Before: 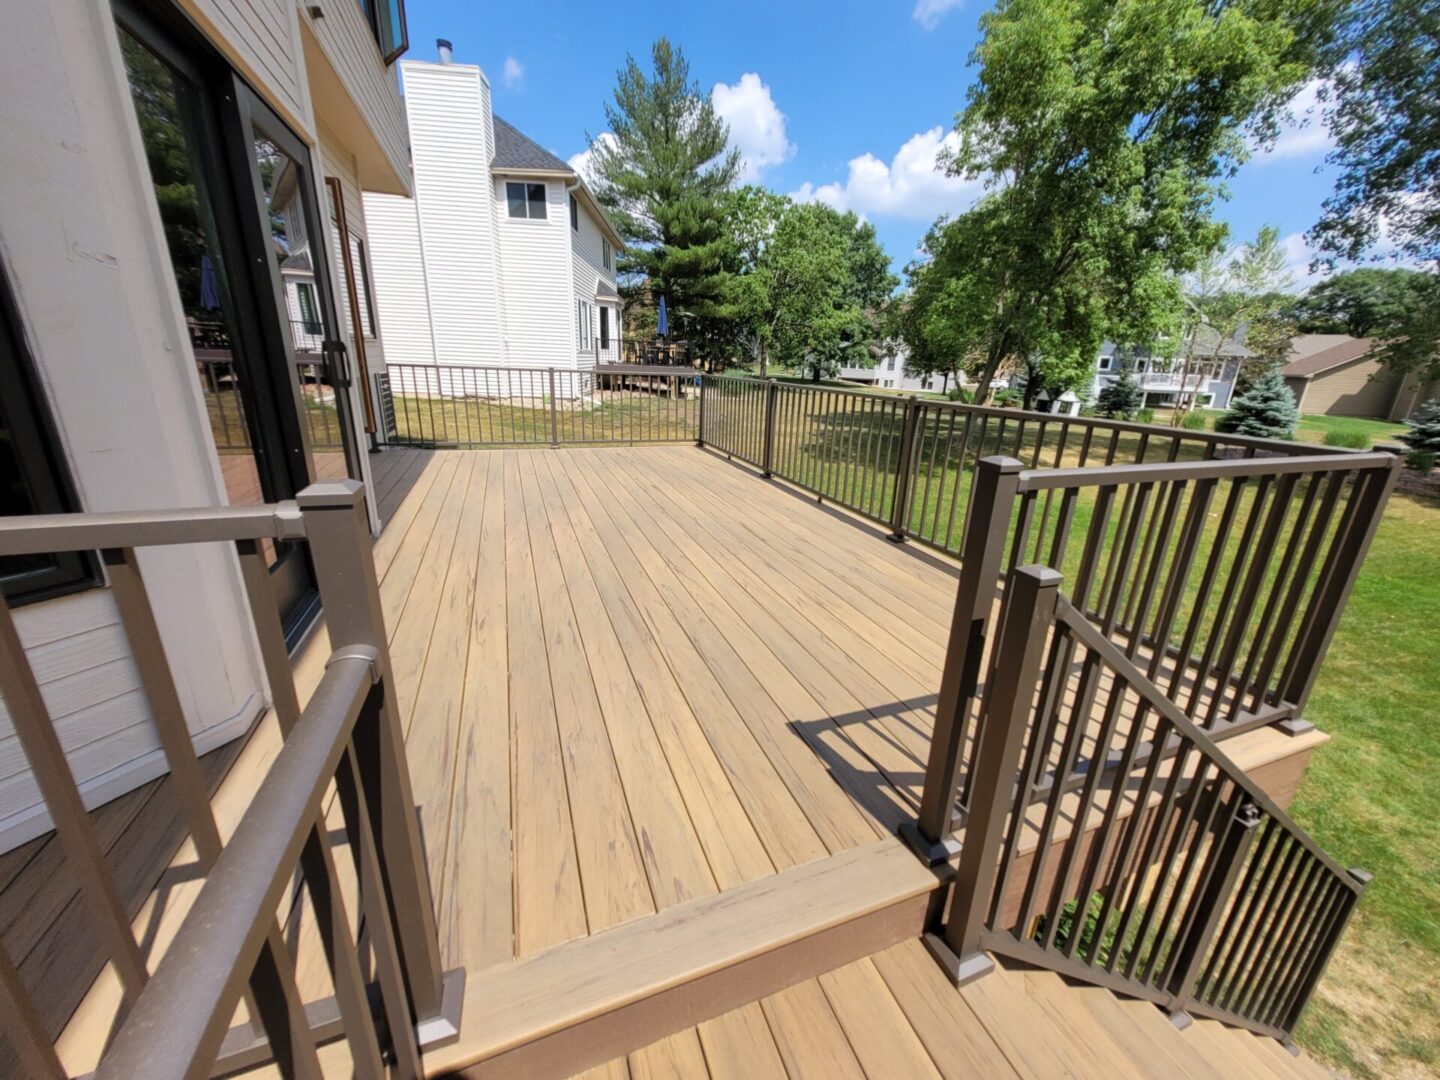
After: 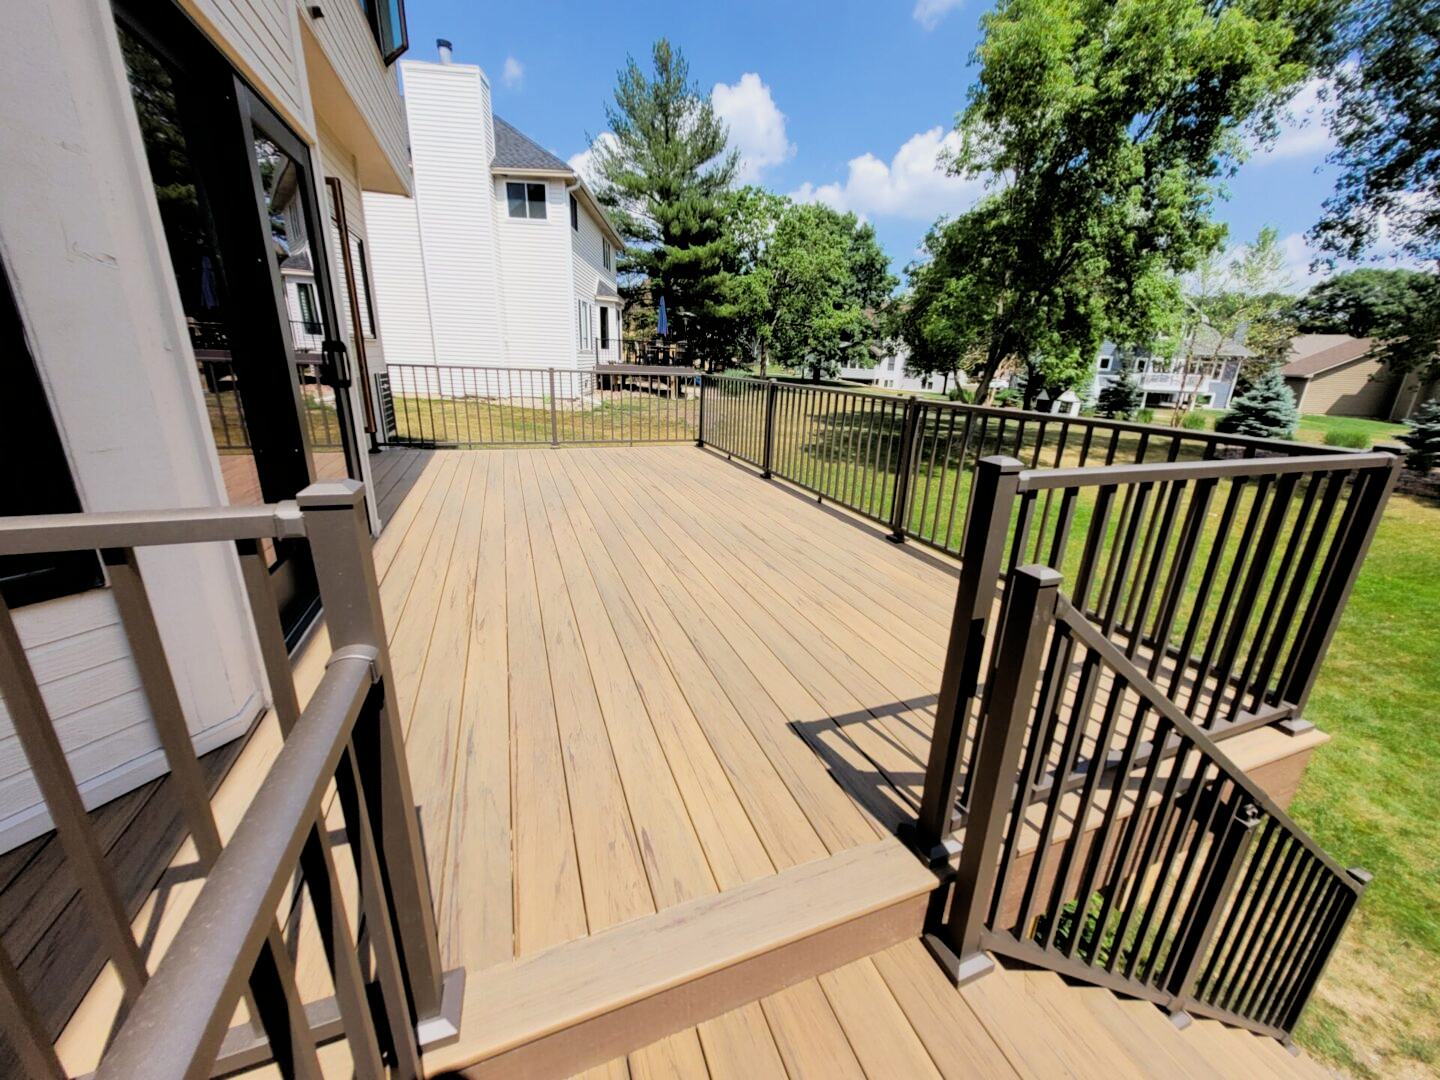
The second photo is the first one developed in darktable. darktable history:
filmic rgb: black relative exposure -4.59 EV, white relative exposure 4.76 EV, hardness 2.35, latitude 35.41%, contrast 1.043, highlights saturation mix 0.821%, shadows ↔ highlights balance 1.17%
color balance rgb: perceptual saturation grading › global saturation 0.27%, perceptual brilliance grading › global brilliance -5.123%, perceptual brilliance grading › highlights 24.871%, perceptual brilliance grading › mid-tones 7.491%, perceptual brilliance grading › shadows -4.79%, global vibrance 20%
